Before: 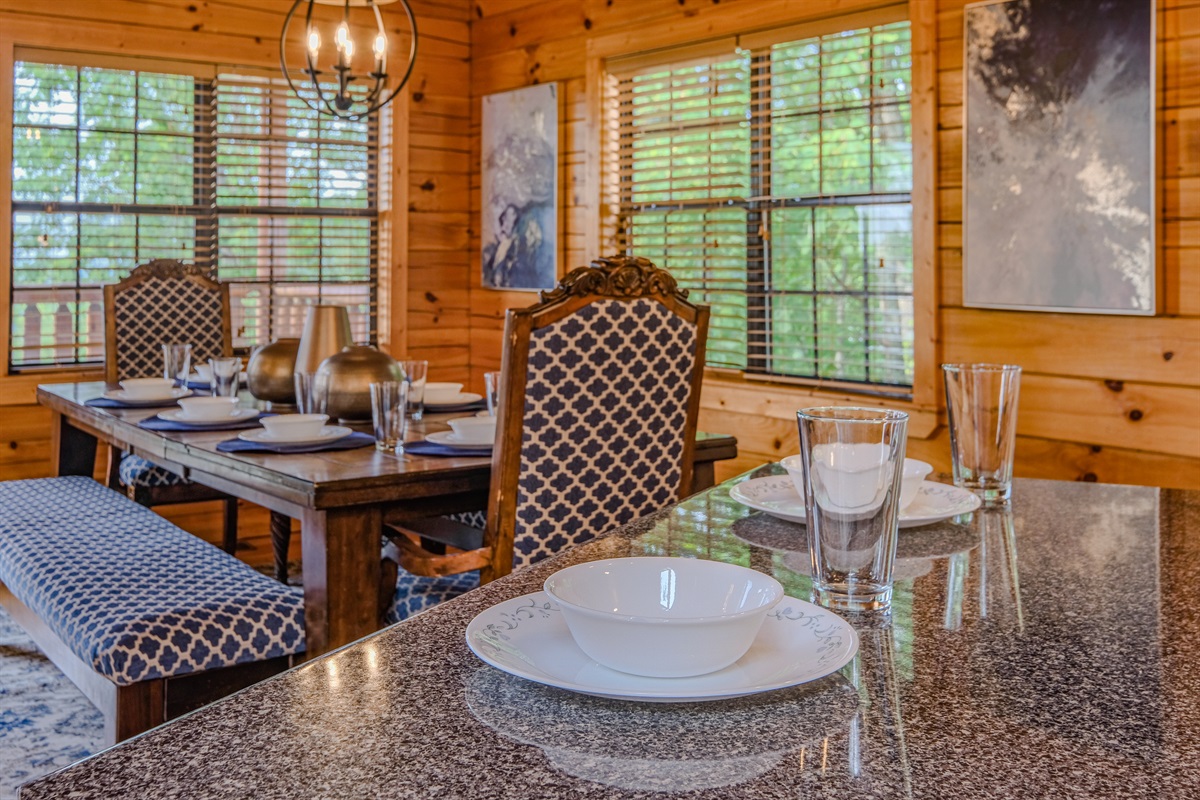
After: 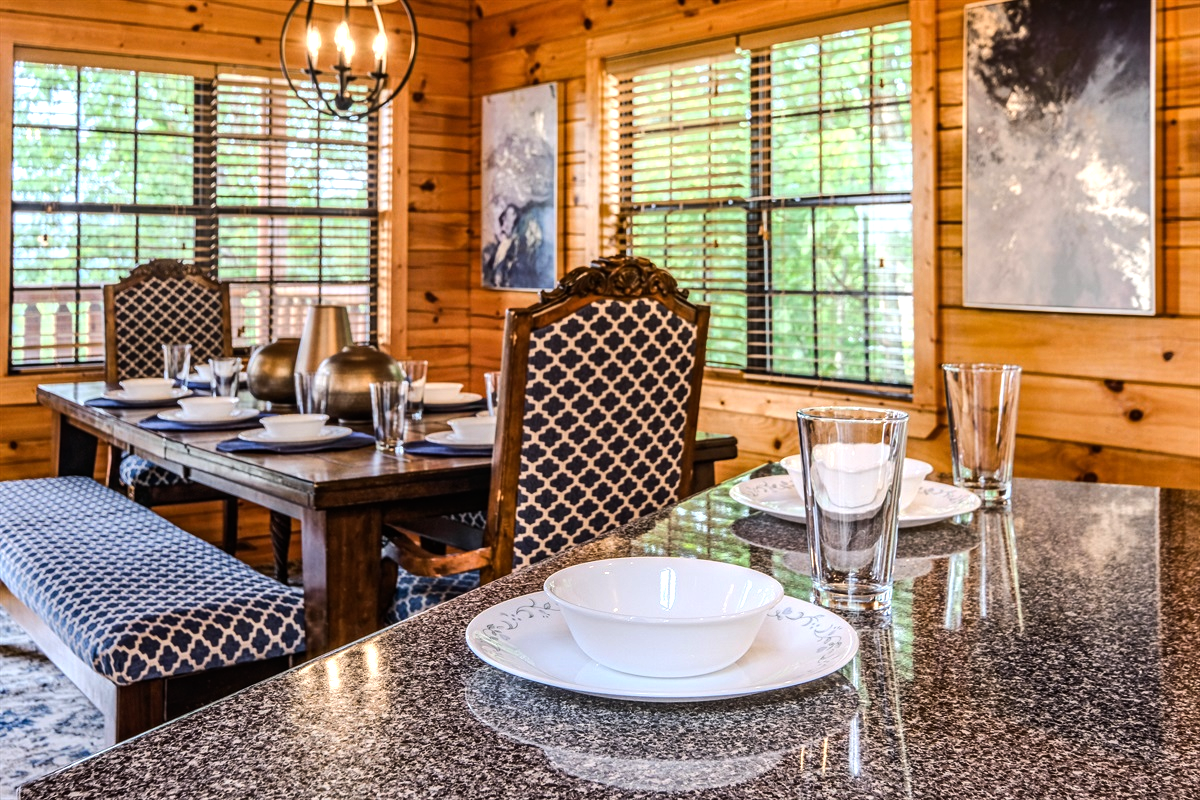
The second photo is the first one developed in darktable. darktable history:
tone equalizer: -8 EV -1.08 EV, -7 EV -1.01 EV, -6 EV -0.867 EV, -5 EV -0.578 EV, -3 EV 0.578 EV, -2 EV 0.867 EV, -1 EV 1.01 EV, +0 EV 1.08 EV, edges refinement/feathering 500, mask exposure compensation -1.57 EV, preserve details no
exposure: exposure -0.04 EV, compensate highlight preservation false
